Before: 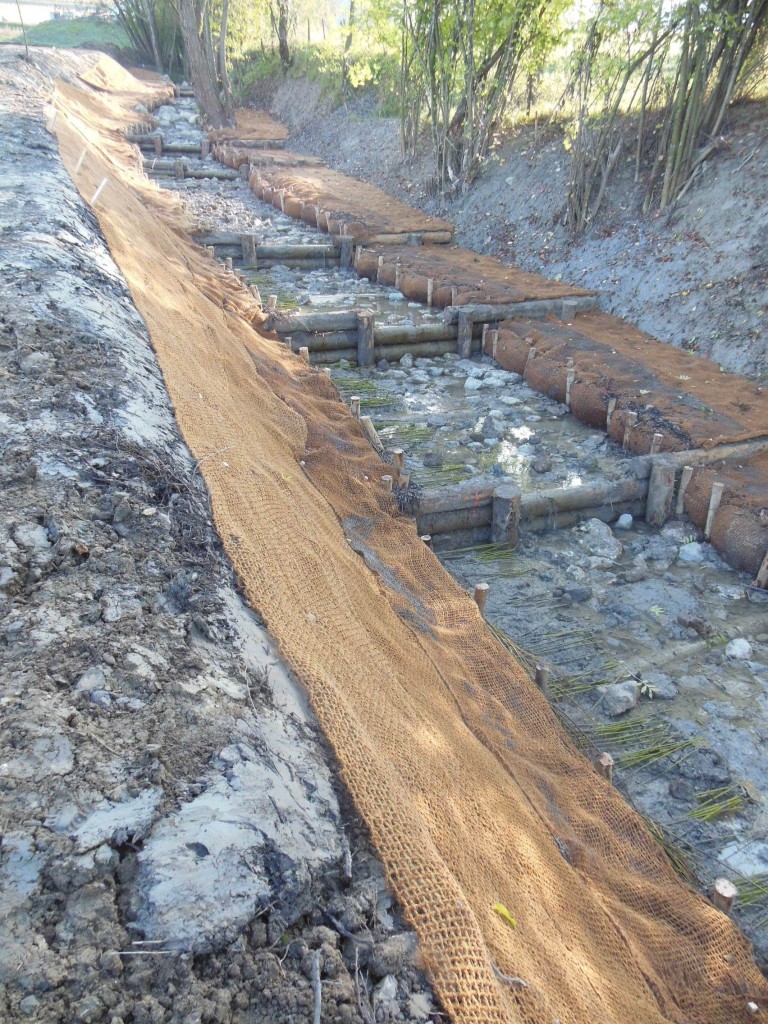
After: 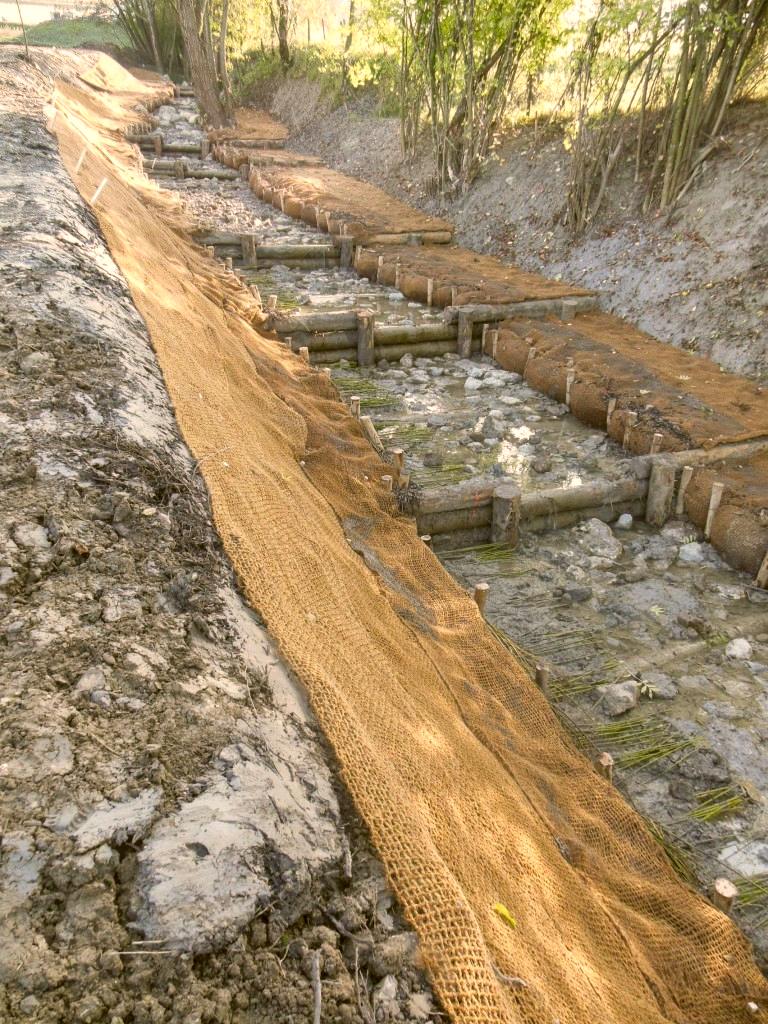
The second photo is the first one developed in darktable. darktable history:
local contrast: on, module defaults
shadows and highlights: shadows 34.97, highlights -34.9, highlights color adjustment 89.61%, soften with gaussian
color correction: highlights a* 8.66, highlights b* 15.13, shadows a* -0.45, shadows b* 25.86
